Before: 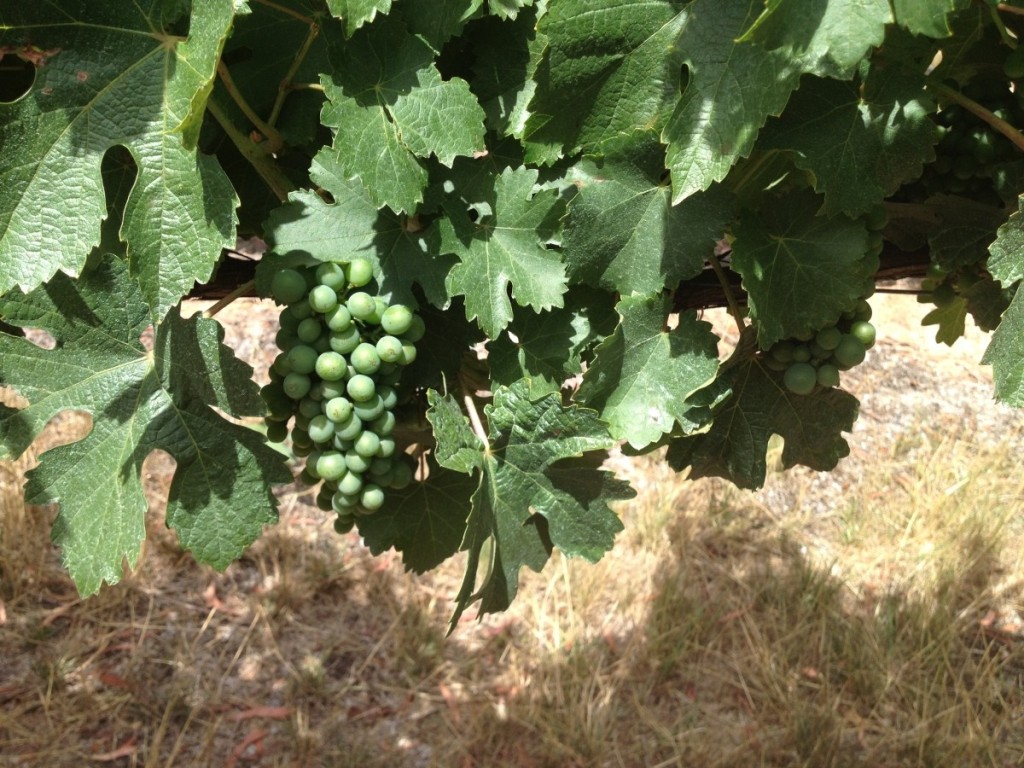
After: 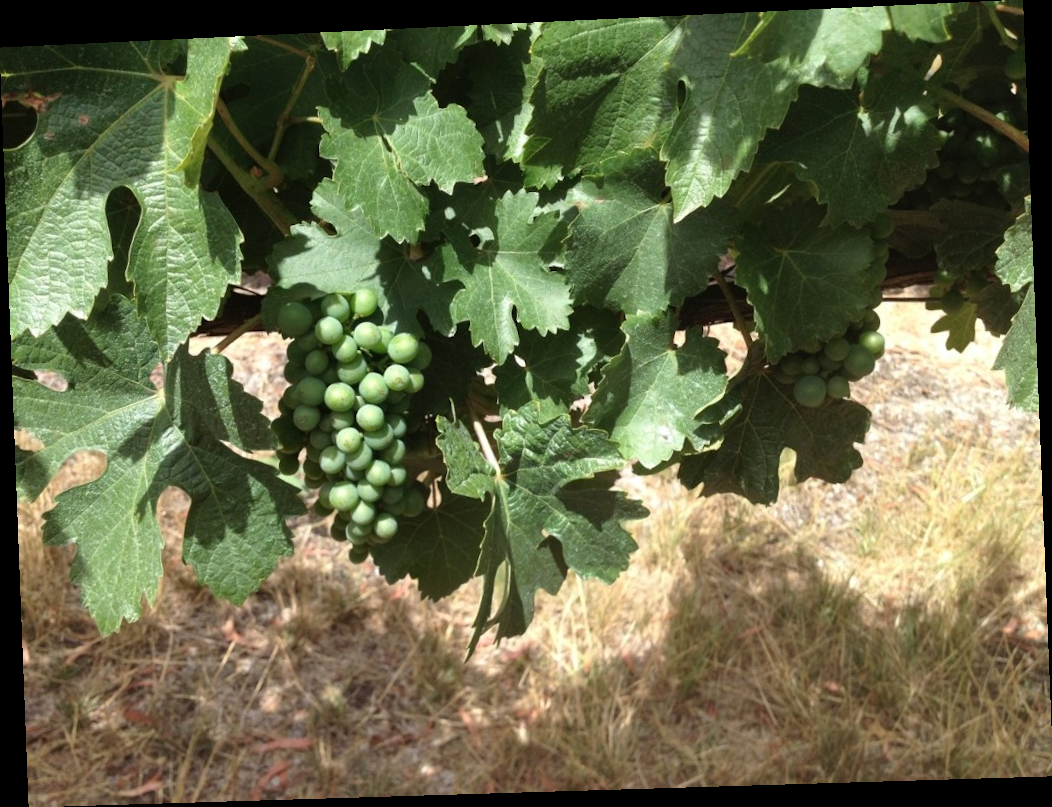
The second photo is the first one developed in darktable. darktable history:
rotate and perspective: rotation -2.22°, lens shift (horizontal) -0.022, automatic cropping off
shadows and highlights: radius 125.46, shadows 30.51, highlights -30.51, low approximation 0.01, soften with gaussian
